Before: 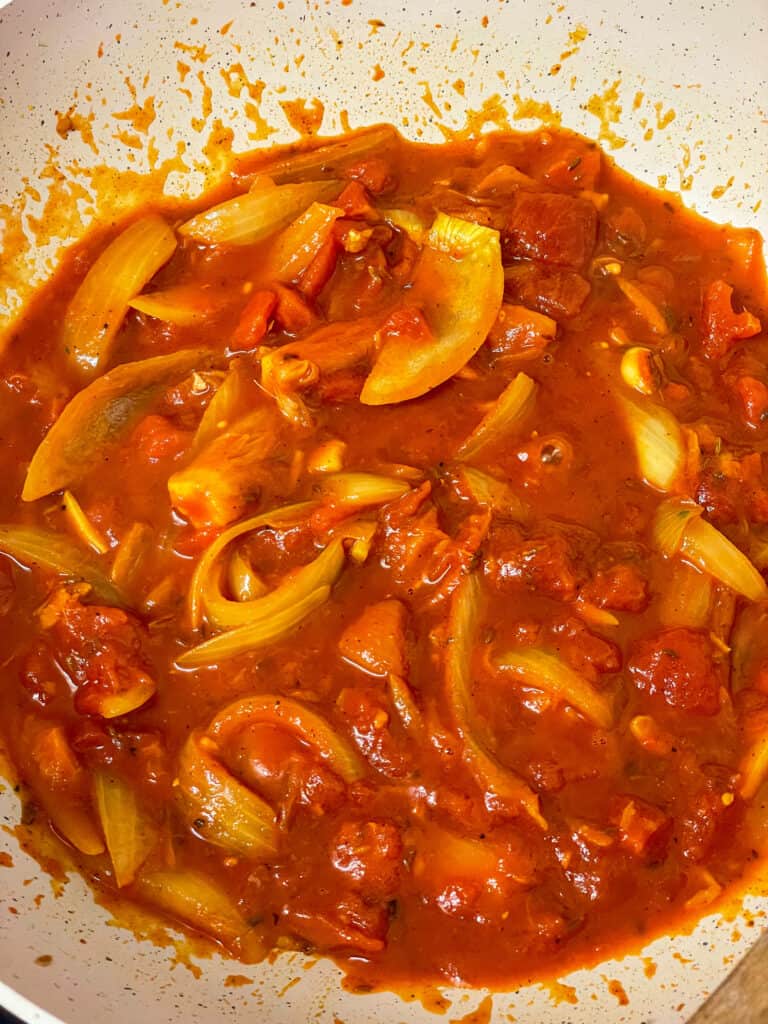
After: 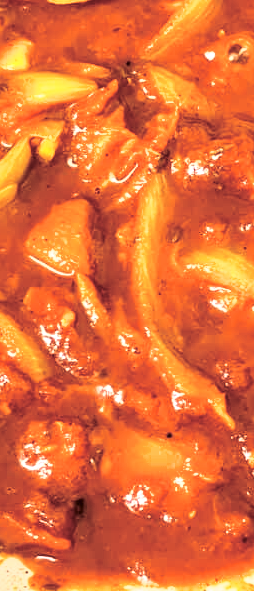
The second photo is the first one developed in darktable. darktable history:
tone curve: curves: ch0 [(0, 0.023) (0.087, 0.065) (0.184, 0.168) (0.45, 0.54) (0.57, 0.683) (0.722, 0.825) (0.877, 0.948) (1, 1)]; ch1 [(0, 0) (0.388, 0.369) (0.44, 0.44) (0.489, 0.481) (0.534, 0.528) (0.657, 0.655) (1, 1)]; ch2 [(0, 0) (0.353, 0.317) (0.408, 0.427) (0.472, 0.46) (0.5, 0.488) (0.537, 0.518) (0.576, 0.592) (0.625, 0.631) (1, 1)], color space Lab, independent channels, preserve colors none
exposure: exposure -0.064 EV, compensate highlight preservation false
base curve: curves: ch0 [(0, 0) (0.005, 0.002) (0.193, 0.295) (0.399, 0.664) (0.75, 0.928) (1, 1)]
crop: left 40.878%, top 39.176%, right 25.993%, bottom 3.081%
local contrast: detail 117%
split-toning: on, module defaults
